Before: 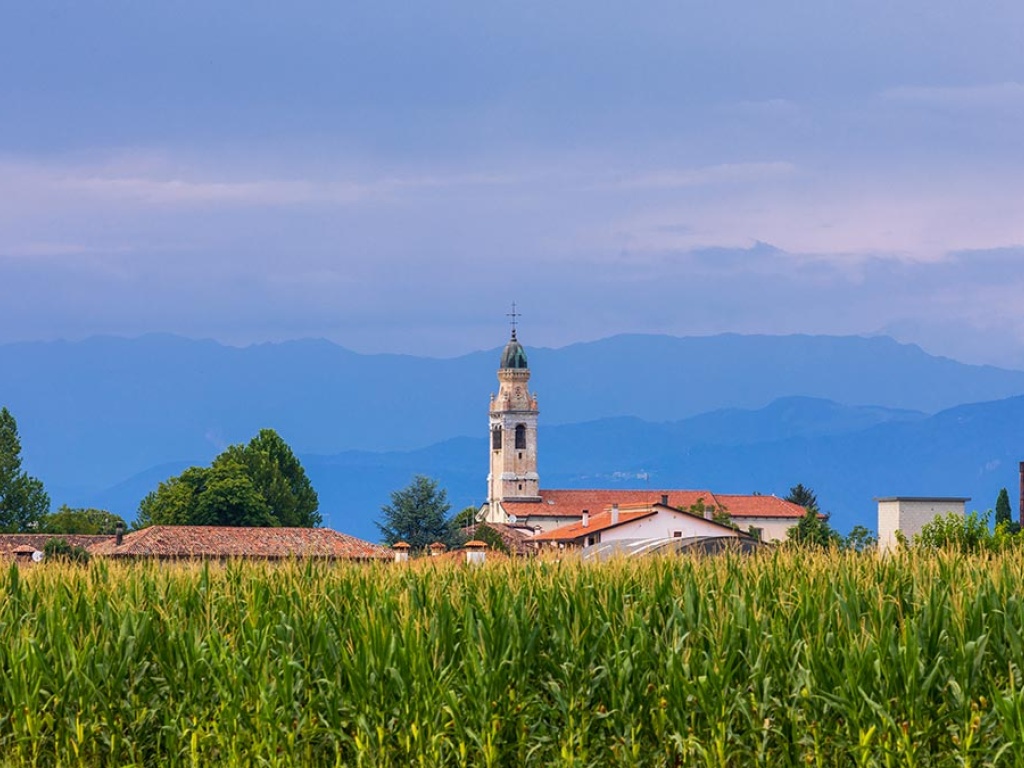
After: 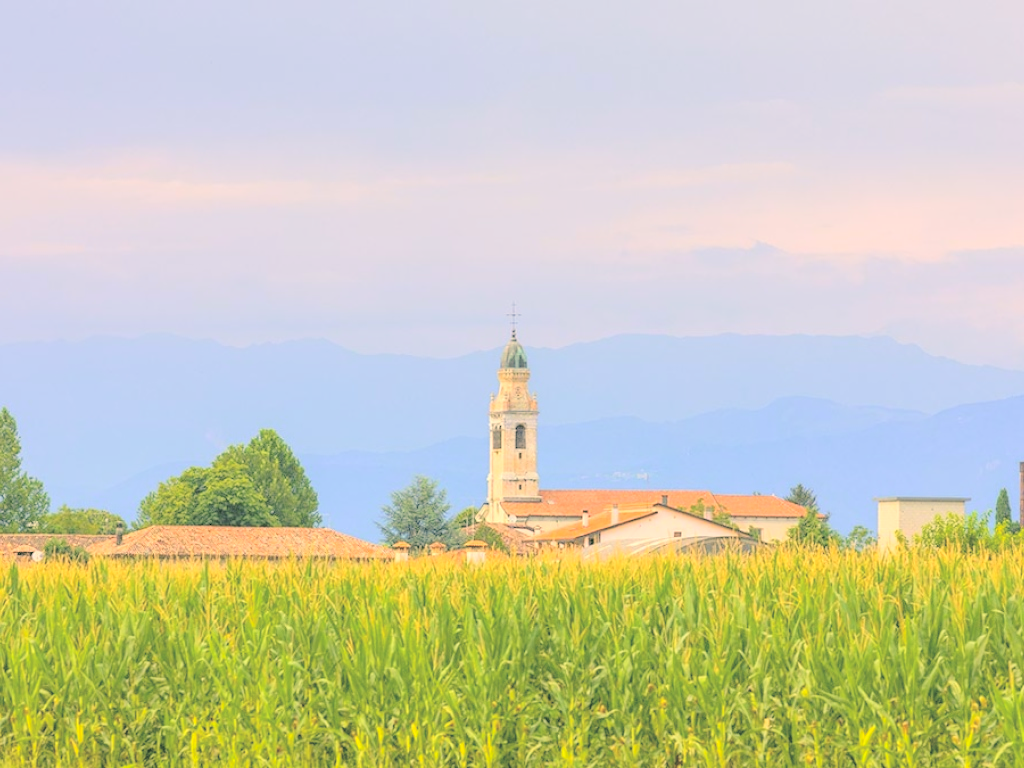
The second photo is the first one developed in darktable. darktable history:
color correction: highlights a* 4.73, highlights b* 24.03, shadows a* -15.77, shadows b* 3.95
contrast brightness saturation: brightness 0.996
